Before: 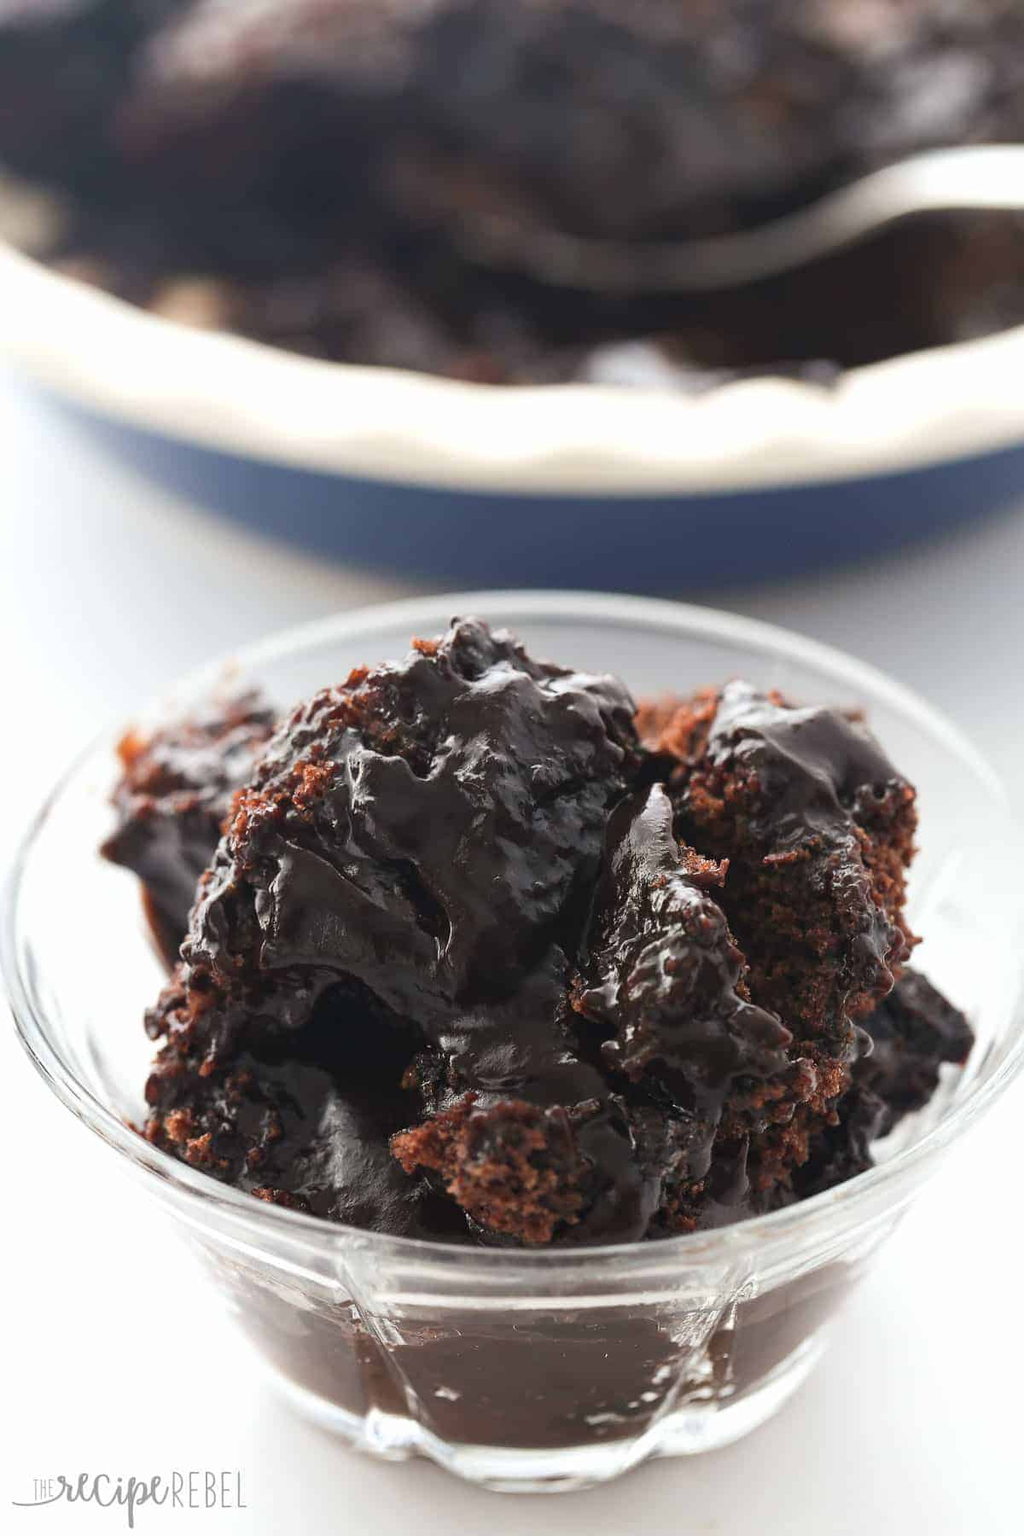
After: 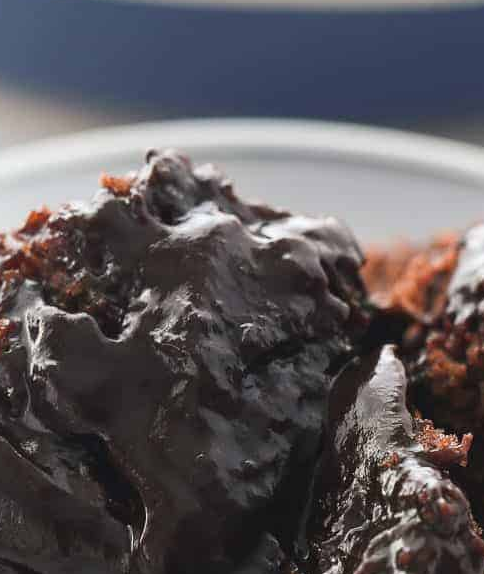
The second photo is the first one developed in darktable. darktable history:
crop: left 31.908%, top 31.837%, right 27.688%, bottom 36.262%
